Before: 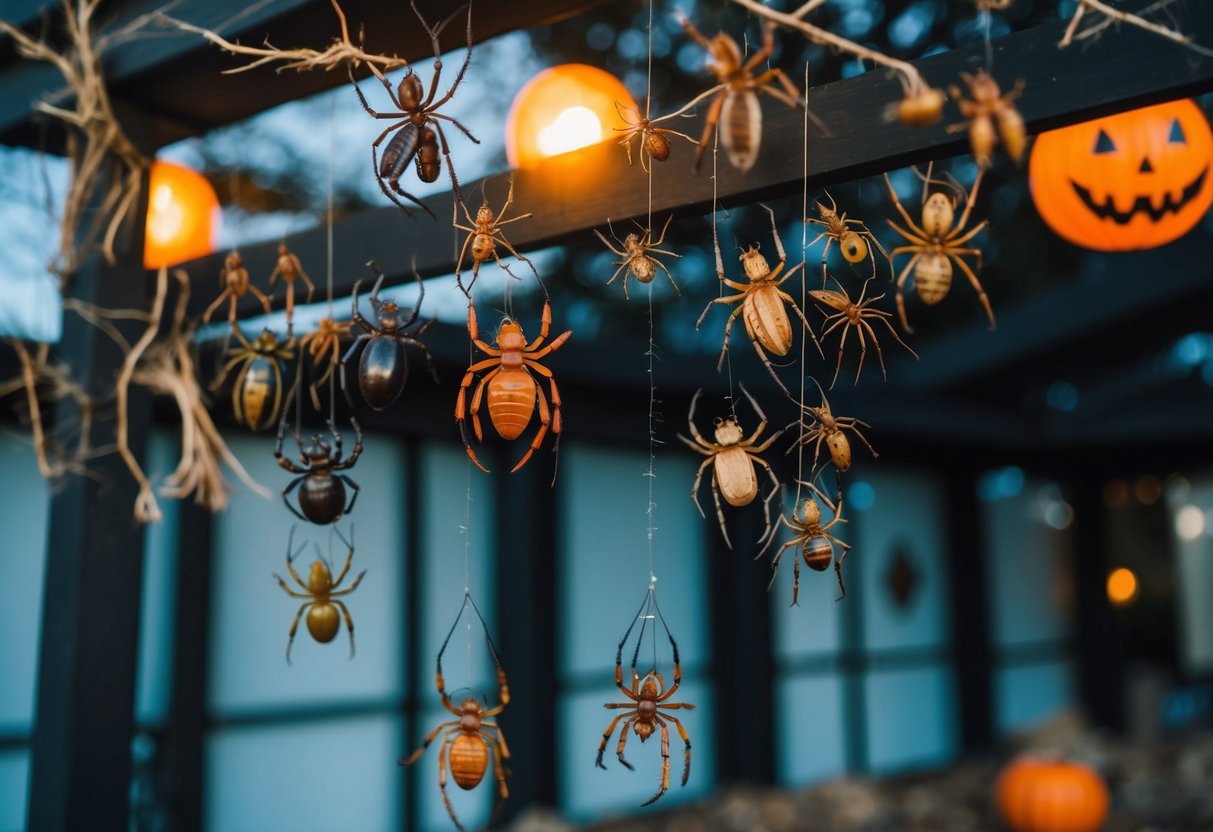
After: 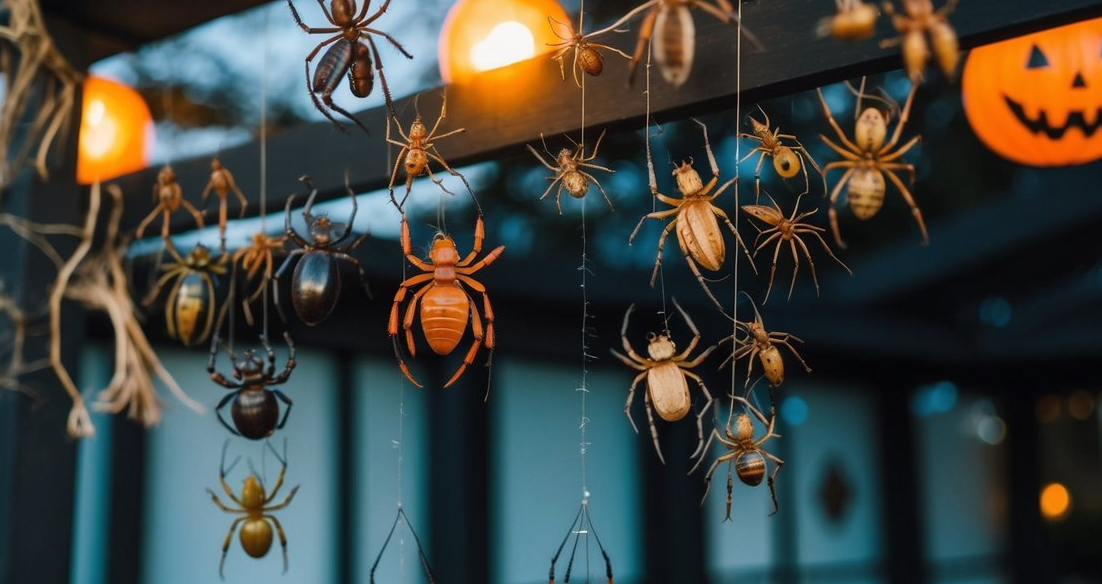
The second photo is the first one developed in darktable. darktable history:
tone equalizer: on, module defaults
white balance: emerald 1
crop: left 5.596%, top 10.314%, right 3.534%, bottom 19.395%
